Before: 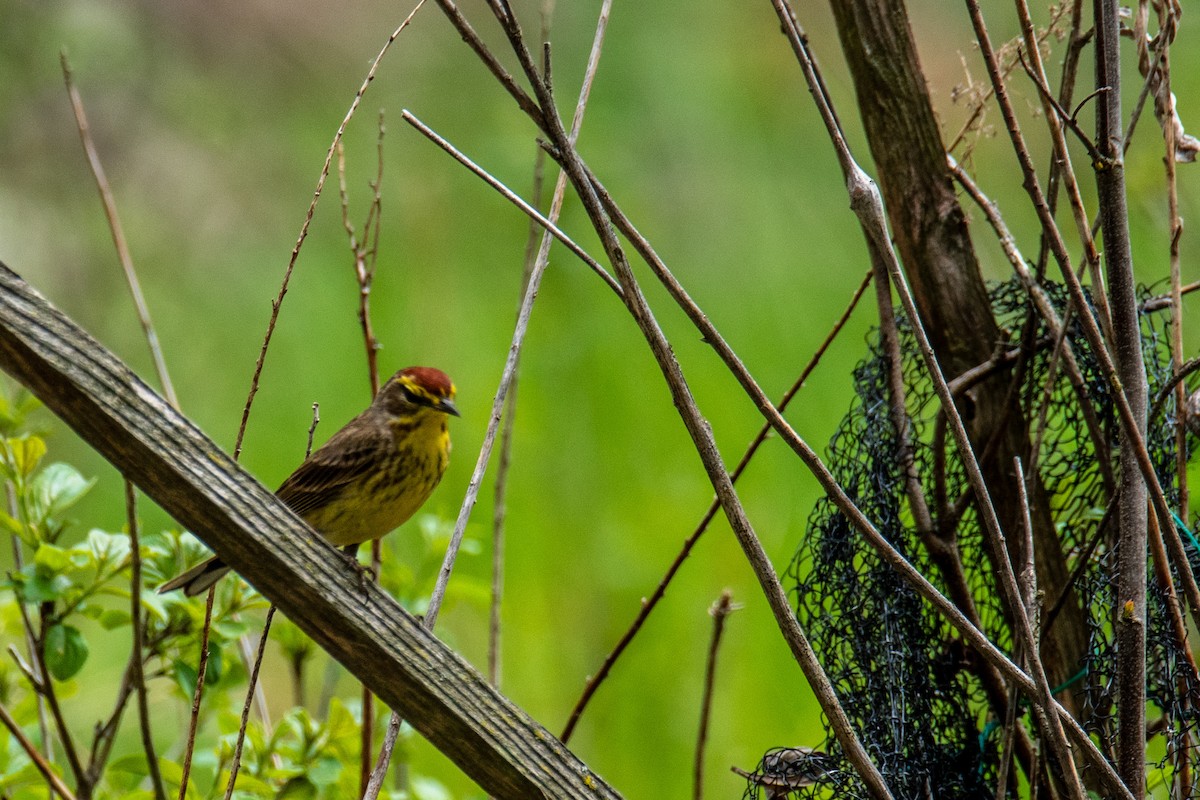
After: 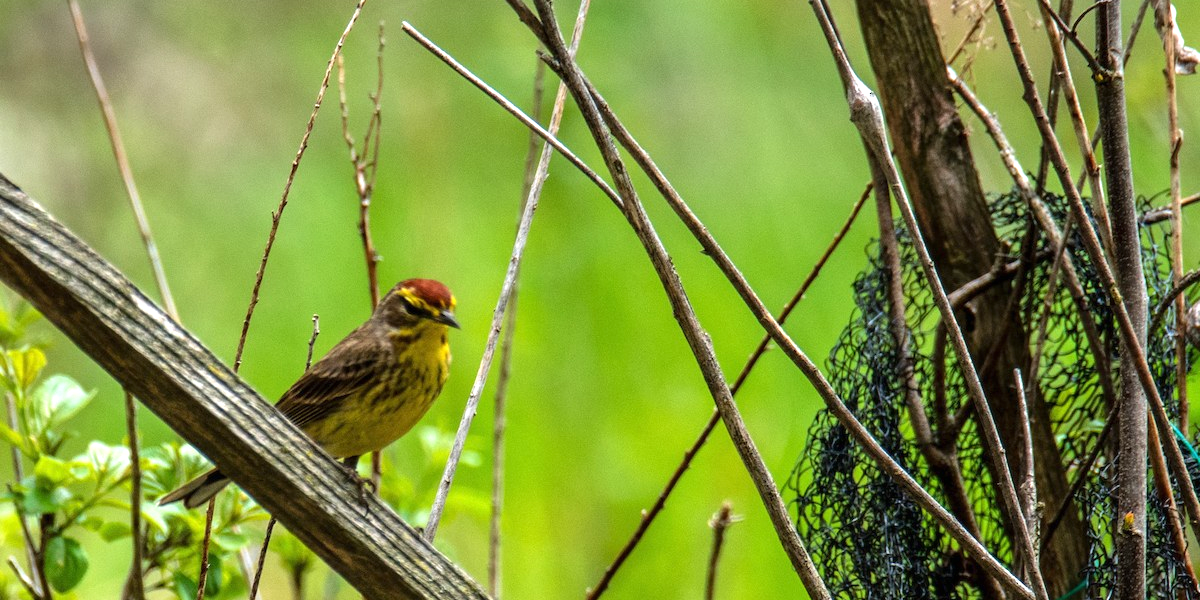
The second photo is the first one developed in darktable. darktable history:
crop: top 11.038%, bottom 13.962%
exposure: black level correction 0, exposure 0.7 EV, compensate exposure bias true, compensate highlight preservation false
